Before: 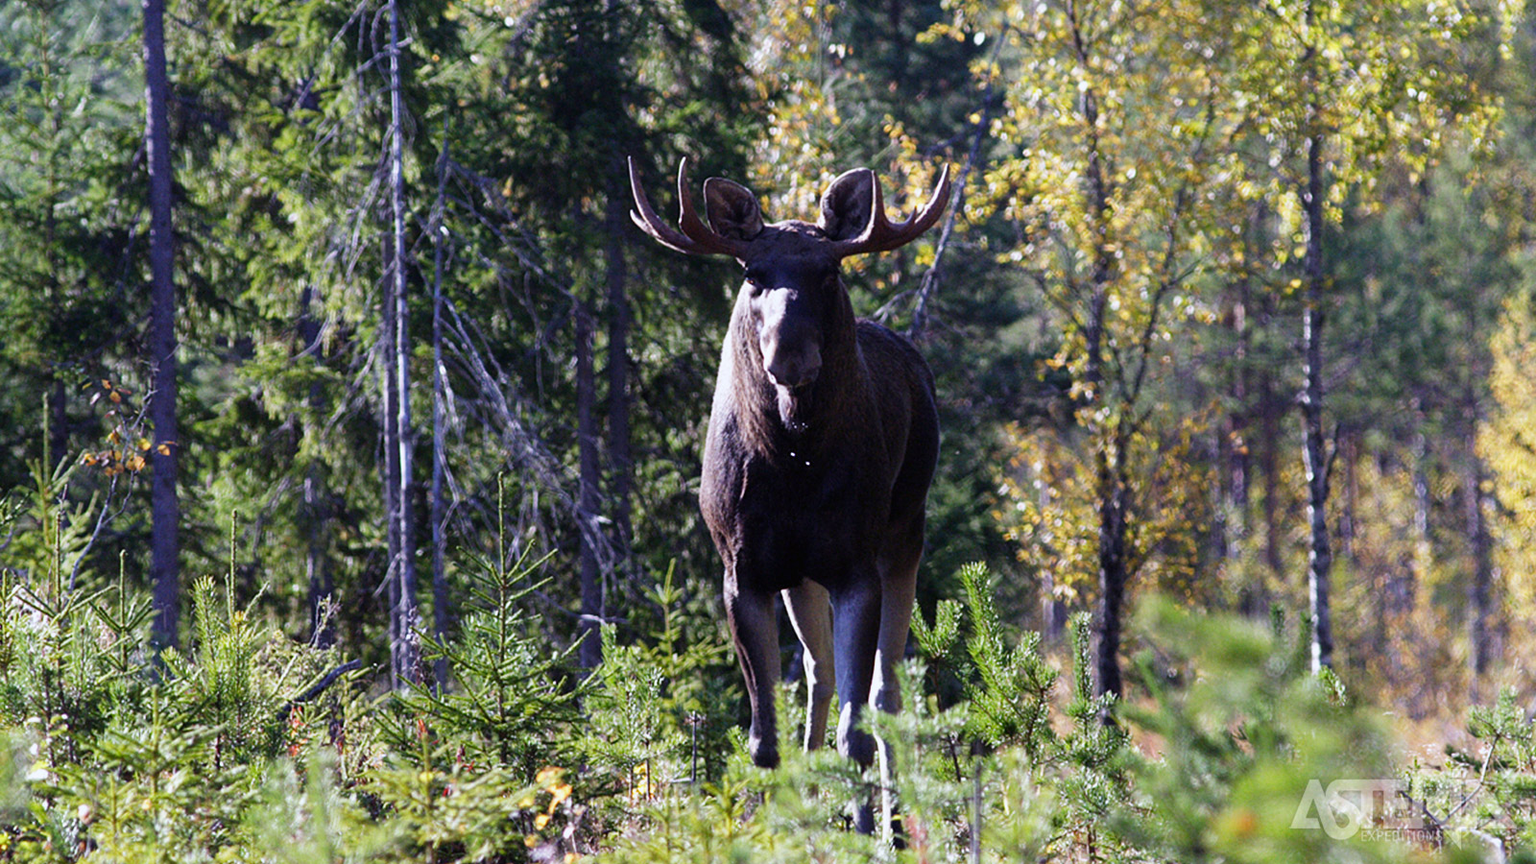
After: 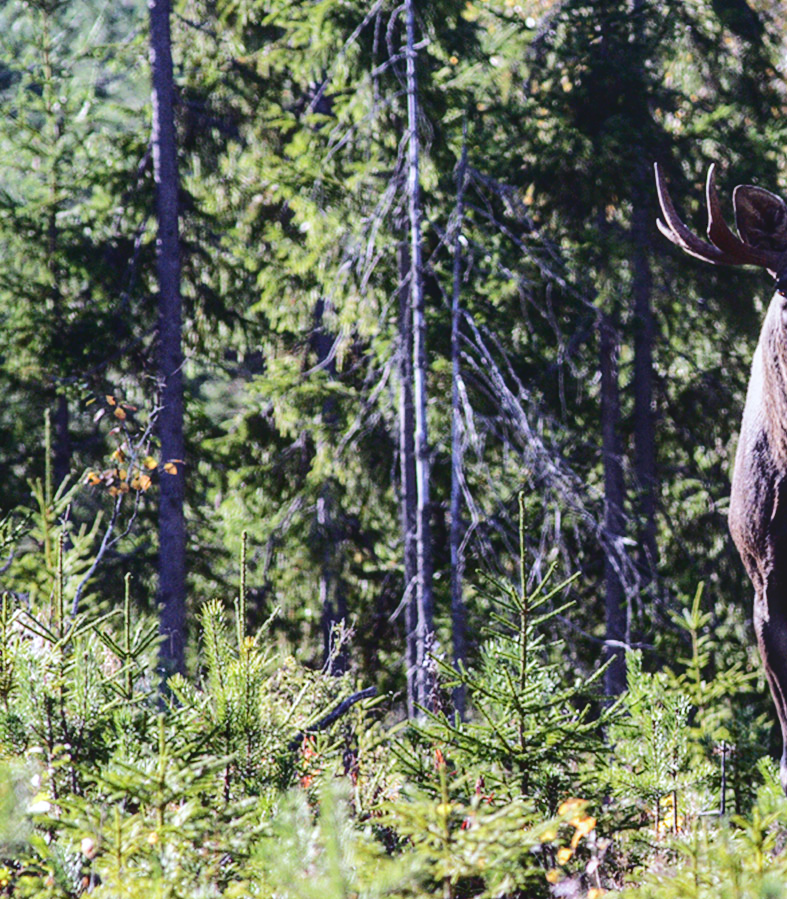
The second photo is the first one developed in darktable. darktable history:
crop and rotate: left 0.057%, top 0%, right 50.722%
local contrast: on, module defaults
tone curve: curves: ch0 [(0, 0) (0.003, 0.076) (0.011, 0.081) (0.025, 0.084) (0.044, 0.092) (0.069, 0.1) (0.1, 0.117) (0.136, 0.144) (0.177, 0.186) (0.224, 0.237) (0.277, 0.306) (0.335, 0.39) (0.399, 0.494) (0.468, 0.574) (0.543, 0.666) (0.623, 0.722) (0.709, 0.79) (0.801, 0.855) (0.898, 0.926) (1, 1)], color space Lab, independent channels, preserve colors none
